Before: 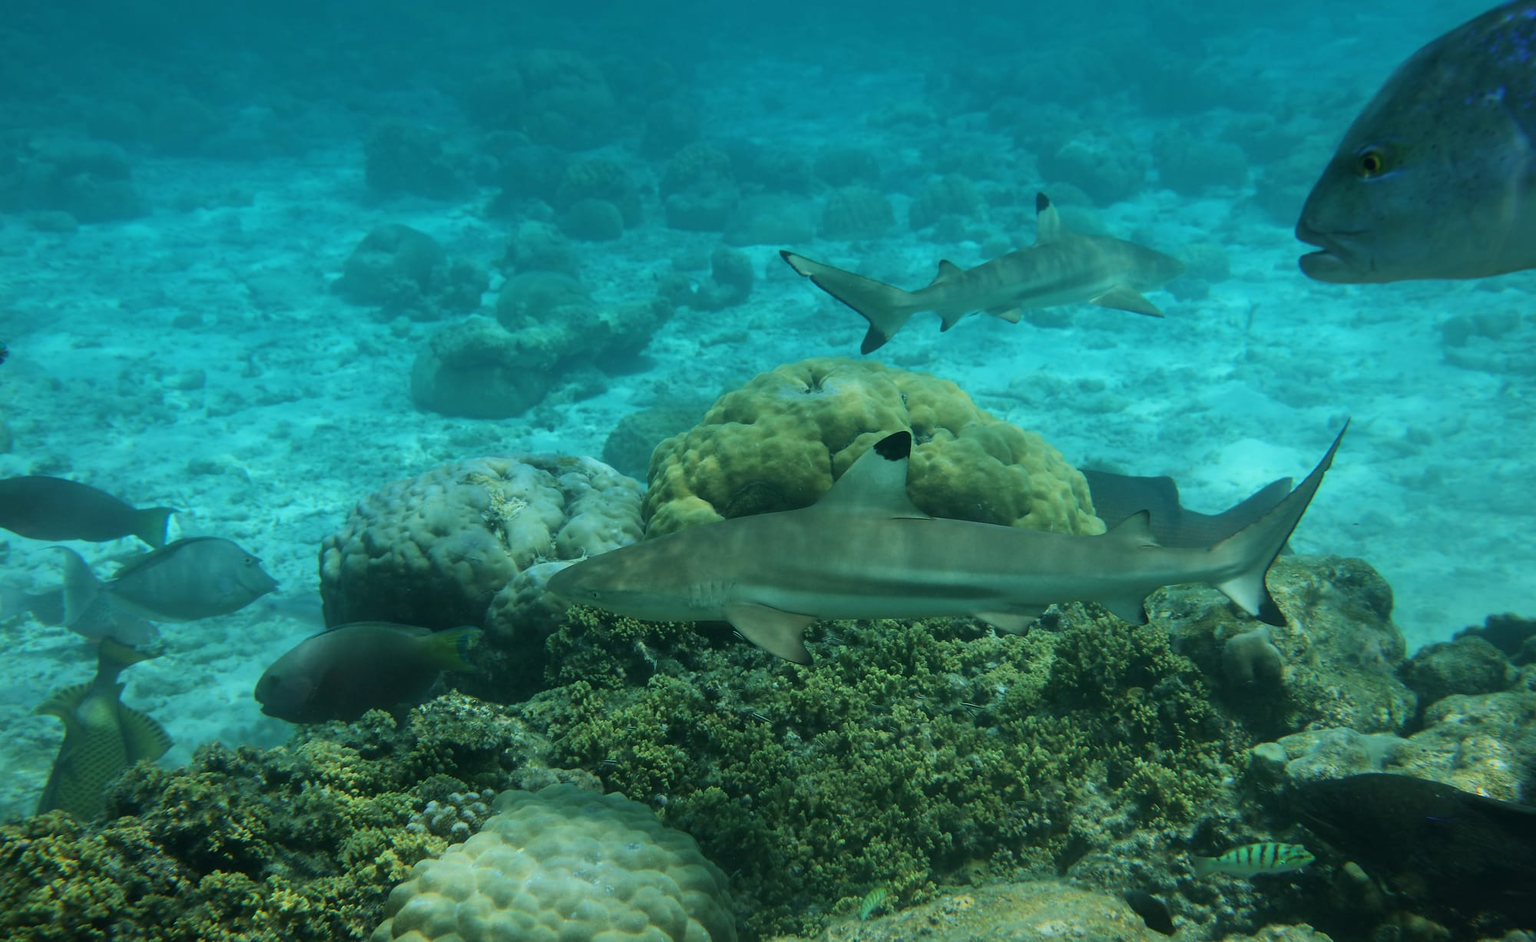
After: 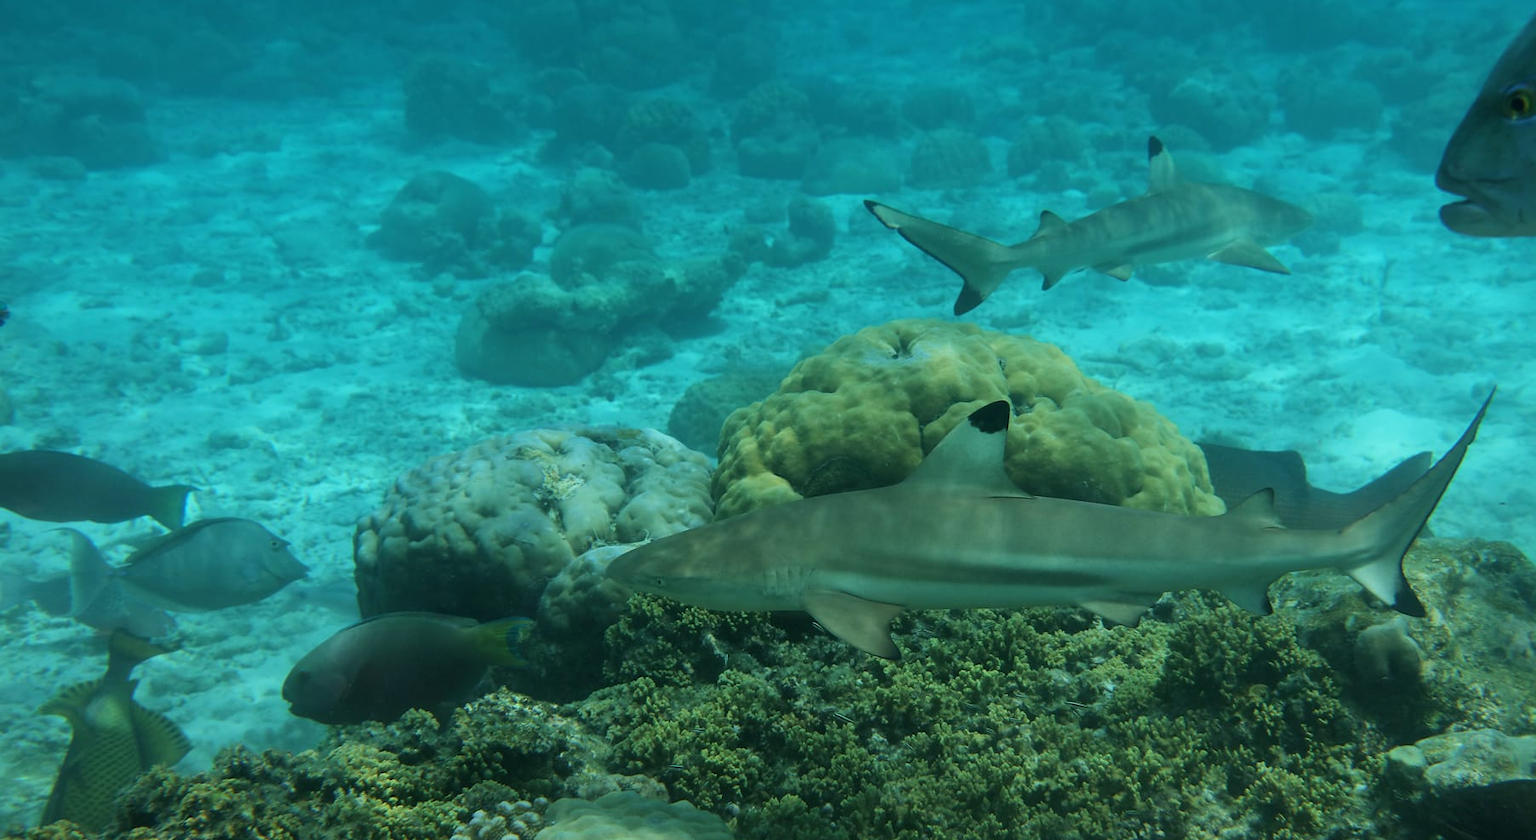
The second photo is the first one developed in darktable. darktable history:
crop: top 7.43%, right 9.741%, bottom 12.013%
